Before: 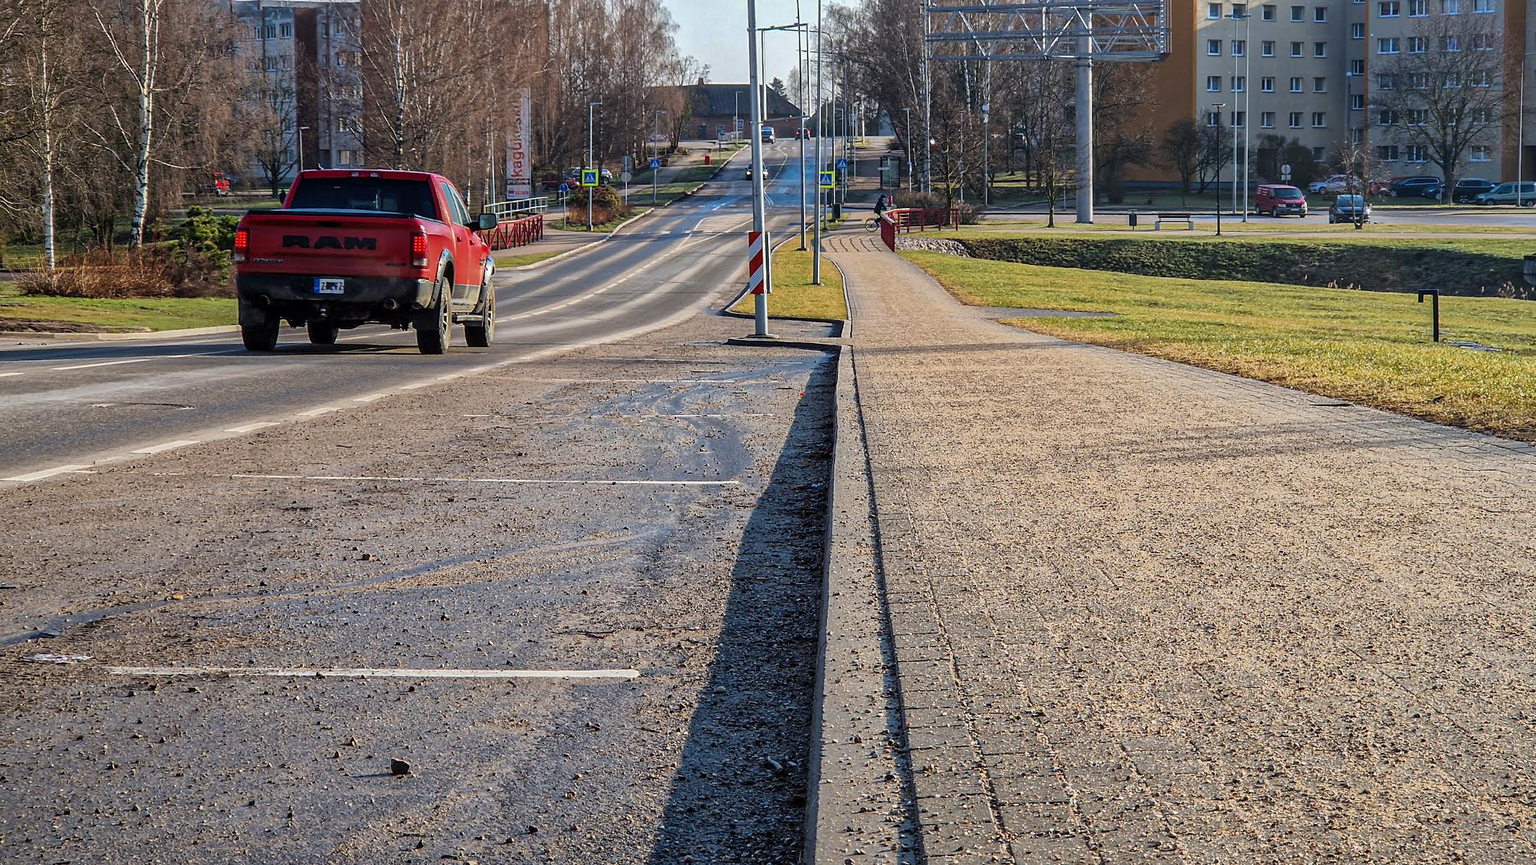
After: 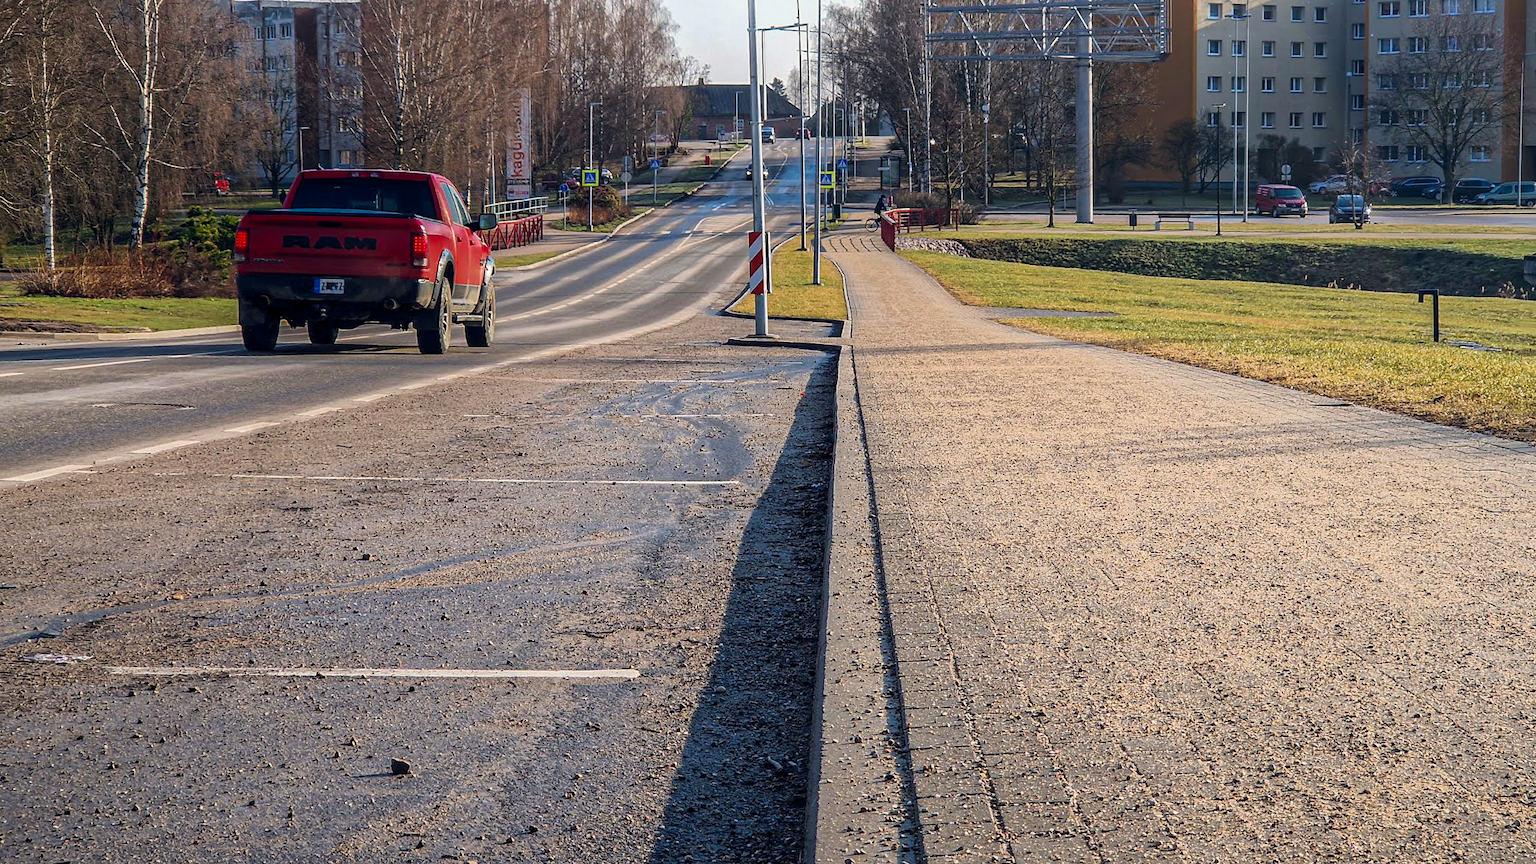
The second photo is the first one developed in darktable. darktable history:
shadows and highlights: shadows -54.3, highlights 86.09, soften with gaussian
local contrast: mode bilateral grid, contrast 20, coarseness 50, detail 102%, midtone range 0.2
color balance rgb: shadows lift › hue 87.51°, highlights gain › chroma 1.62%, highlights gain › hue 55.1°, global offset › chroma 0.06%, global offset › hue 253.66°, linear chroma grading › global chroma 0.5%
